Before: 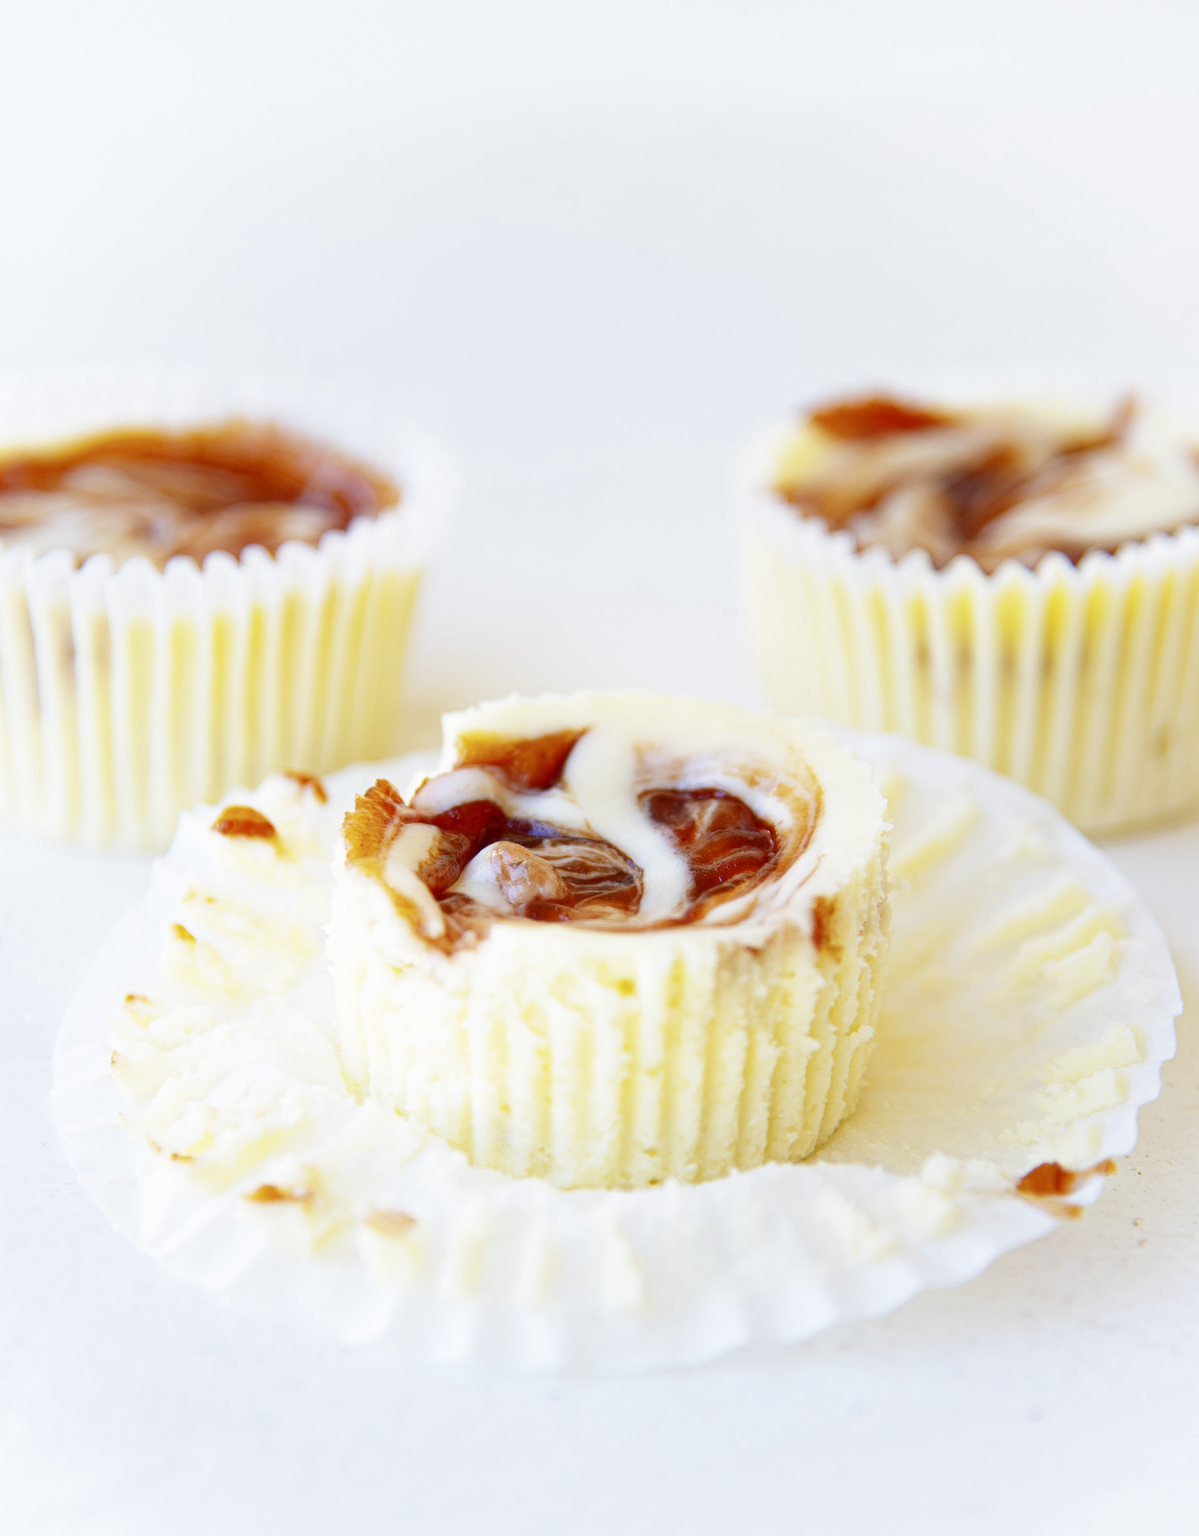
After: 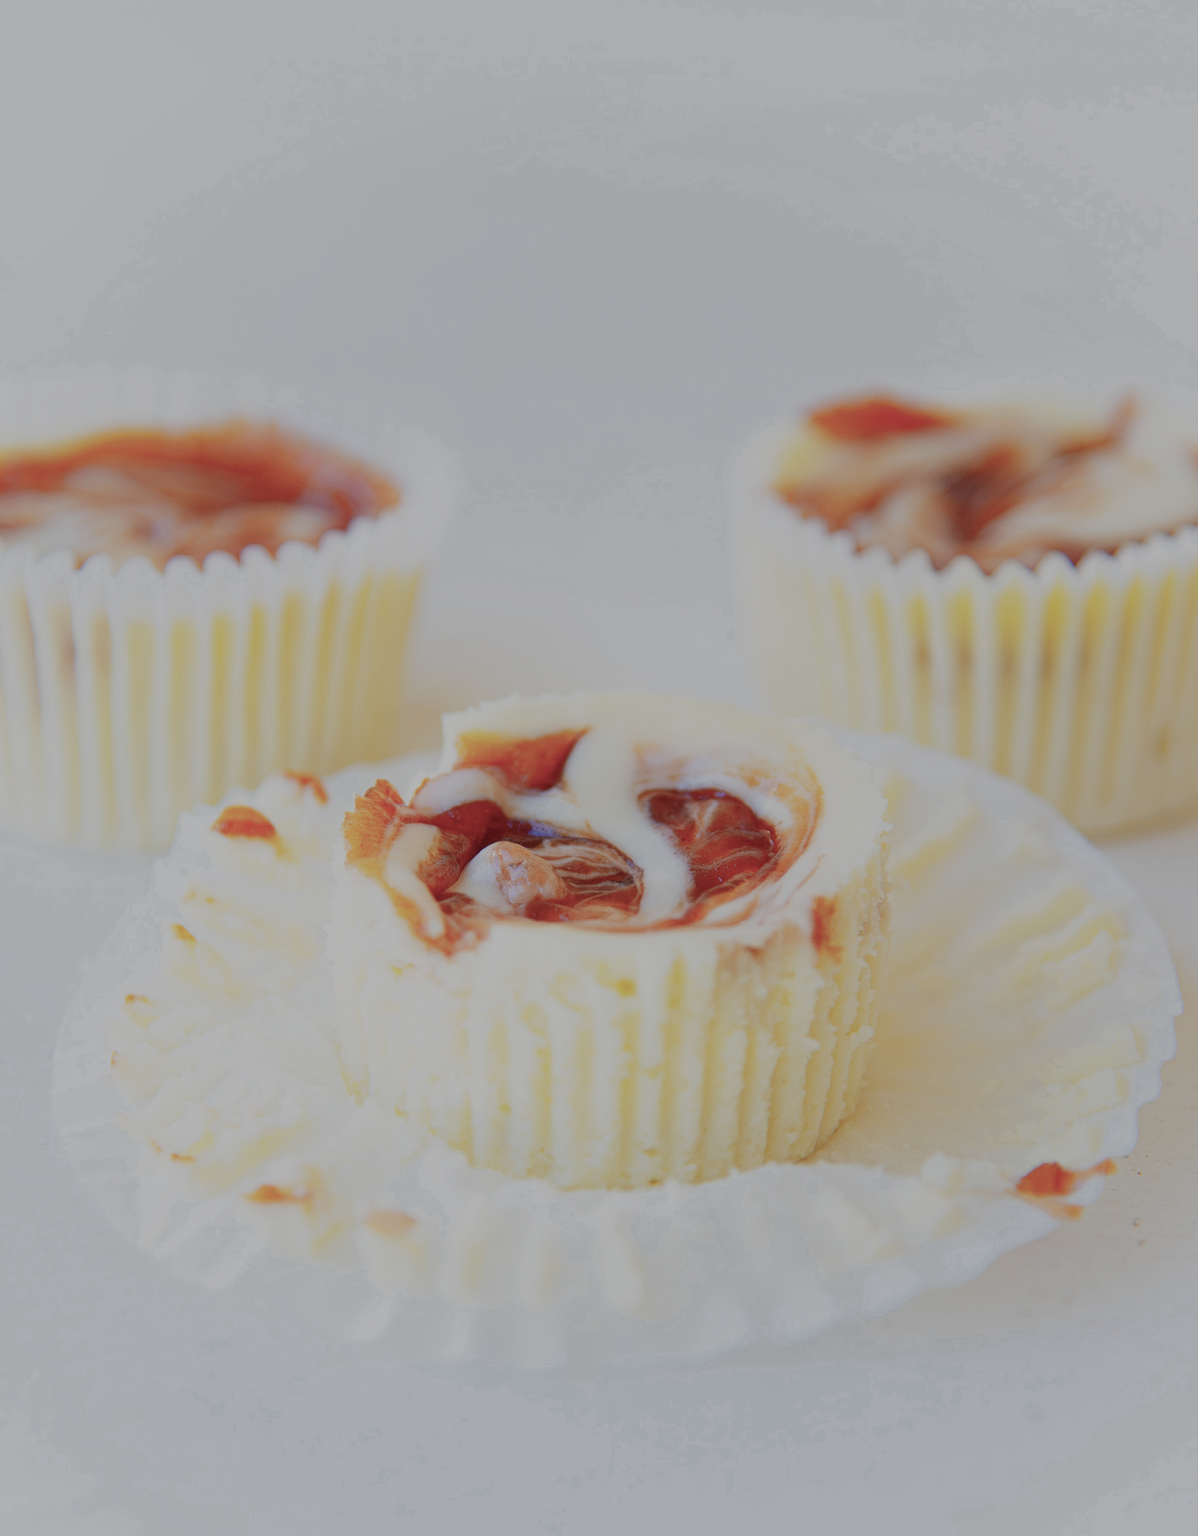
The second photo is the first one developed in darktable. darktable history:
exposure: black level correction 0, exposure -0.721 EV
color zones: curves: ch0 [(0.25, 0.5) (0.636, 0.25) (0.75, 0.5)]
color balance rgb: perceptual saturation grading › global saturation -27.94%, hue shift -2.27°, contrast -21.26%
